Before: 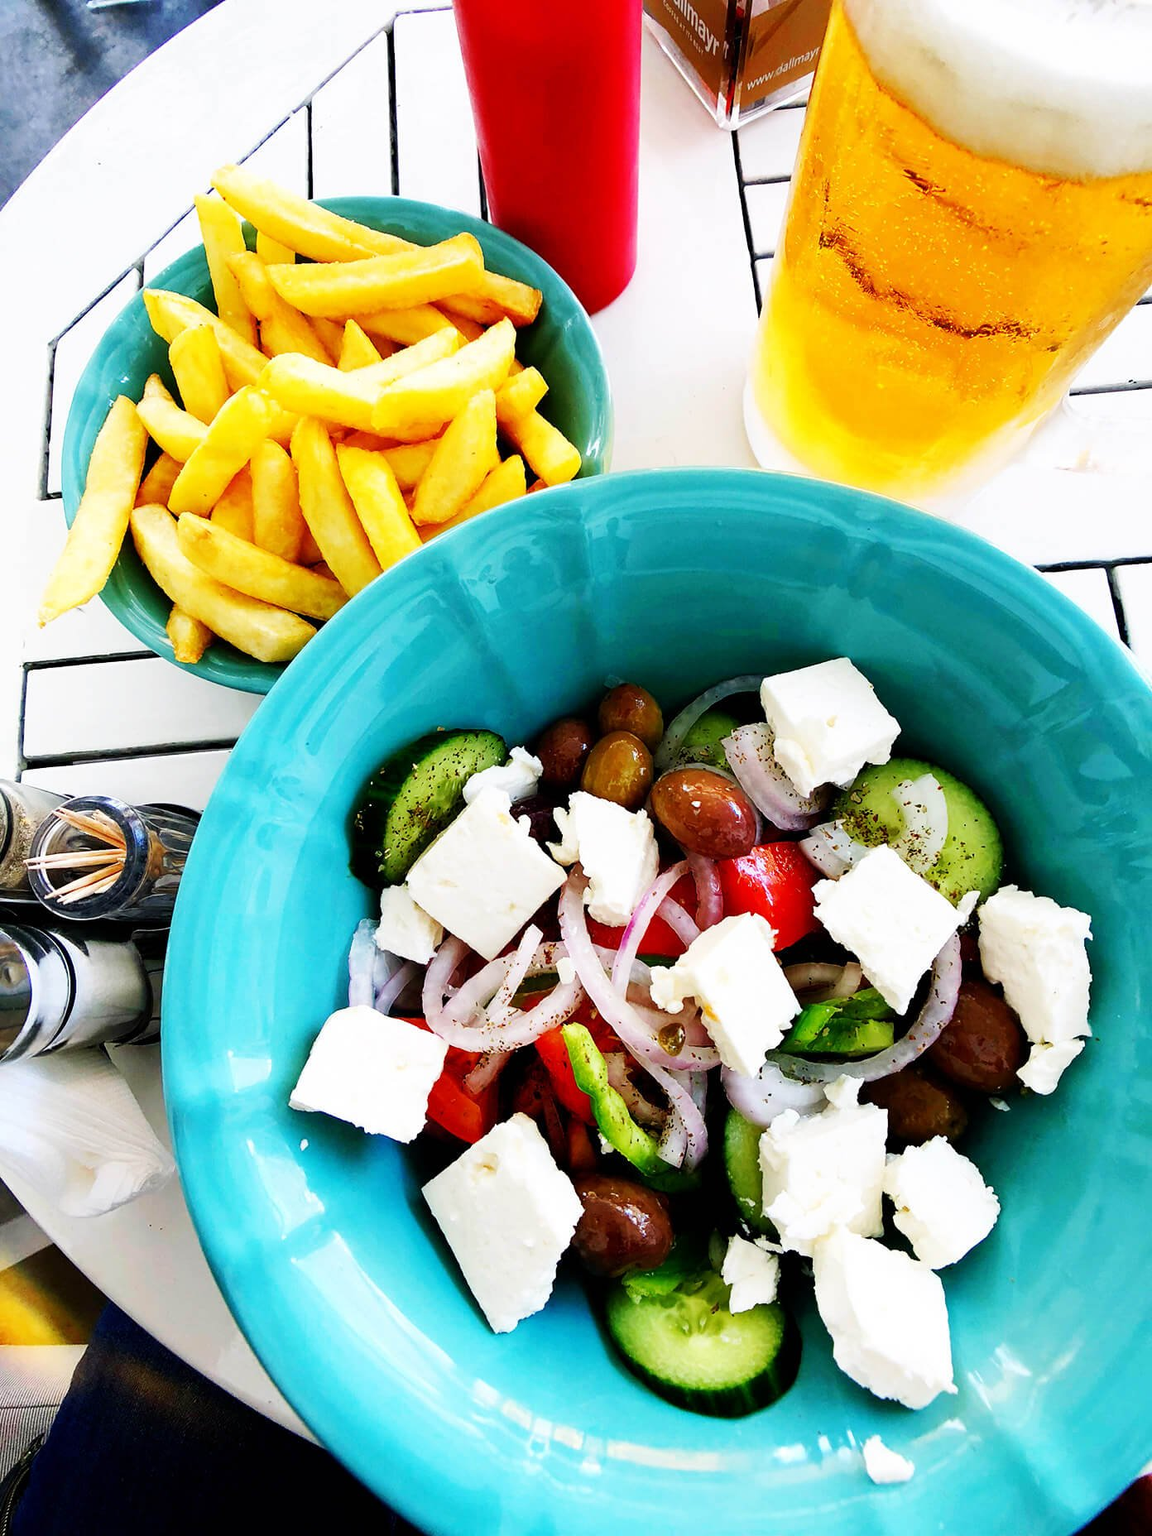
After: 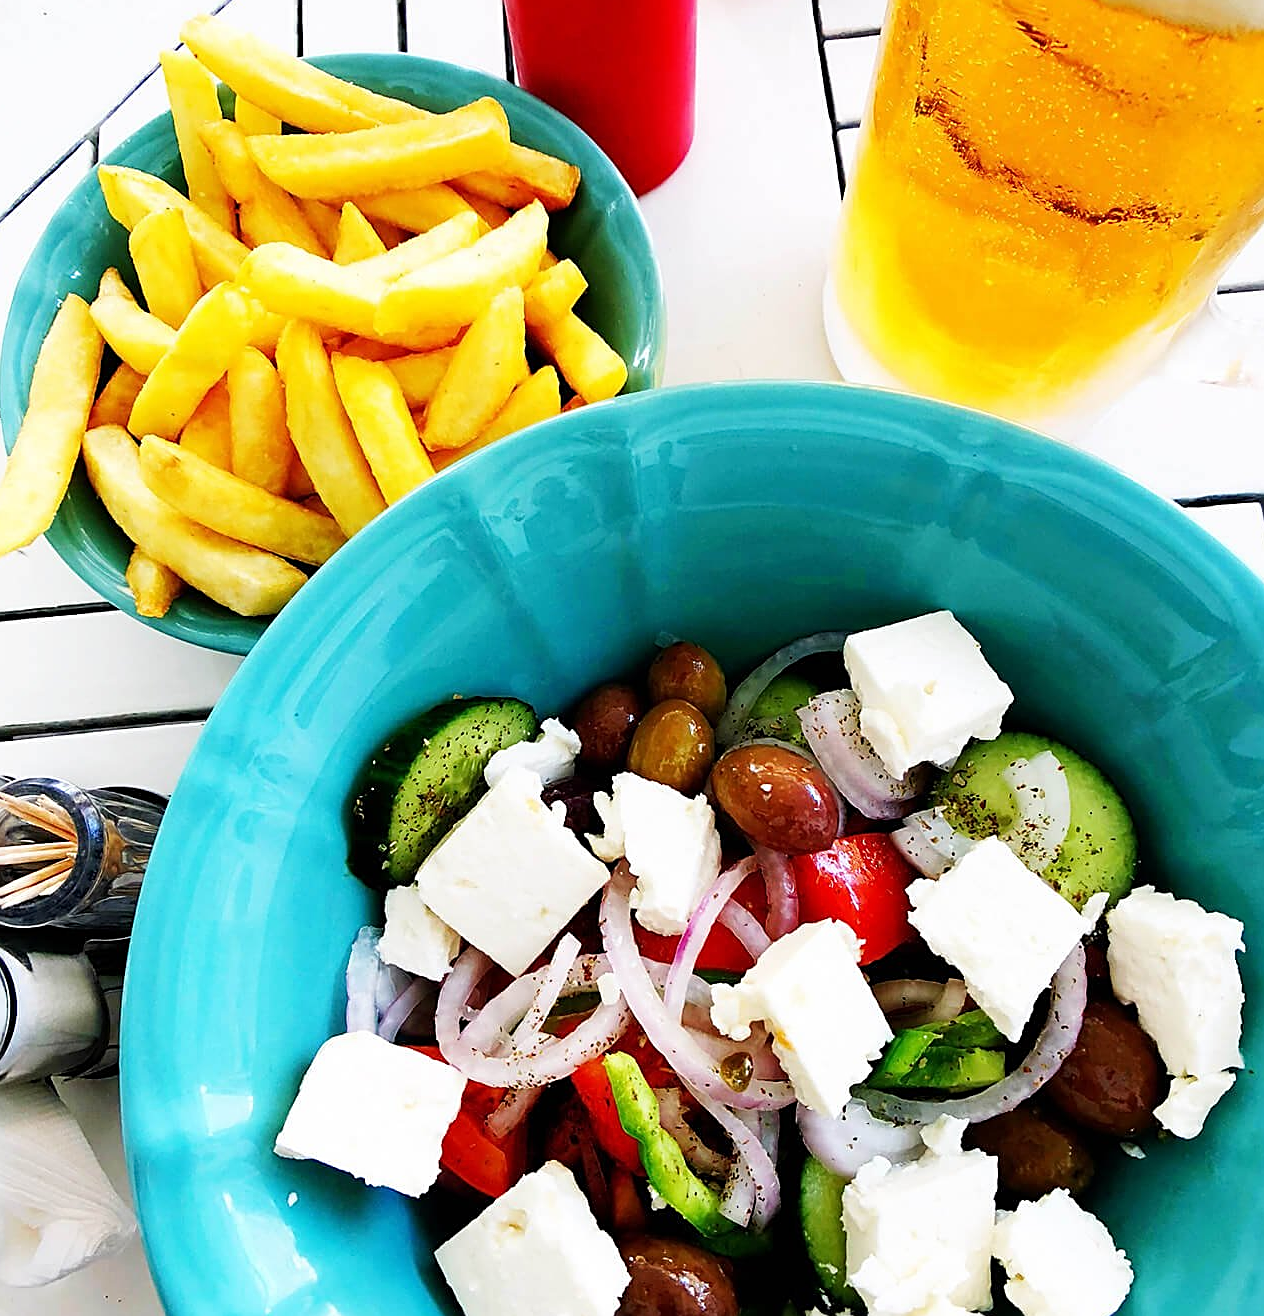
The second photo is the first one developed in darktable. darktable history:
exposure: compensate exposure bias true, compensate highlight preservation false
crop: left 5.416%, top 9.954%, right 3.77%, bottom 19.123%
sharpen: on, module defaults
